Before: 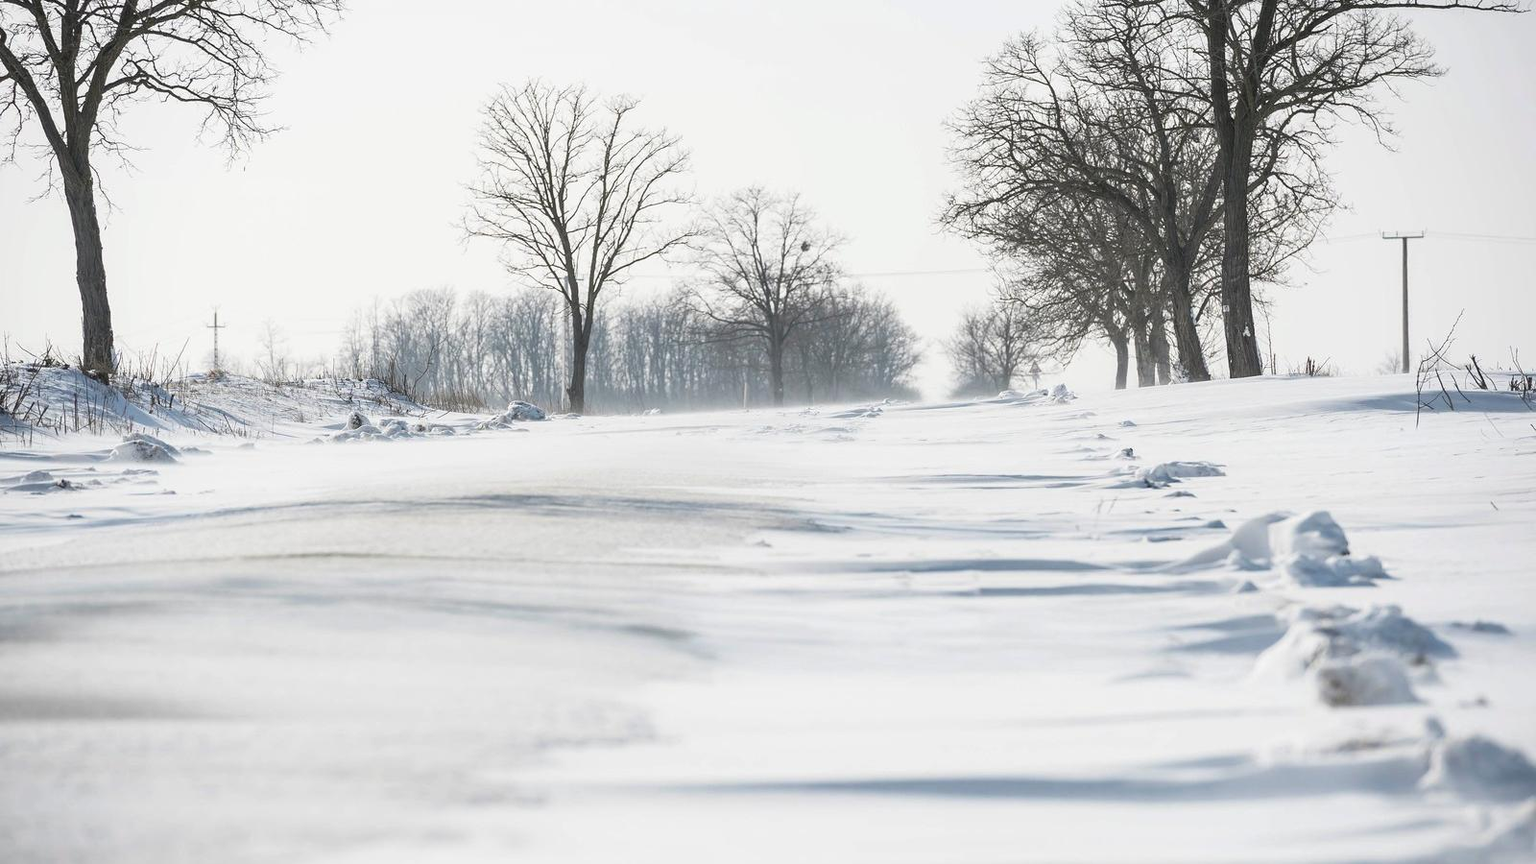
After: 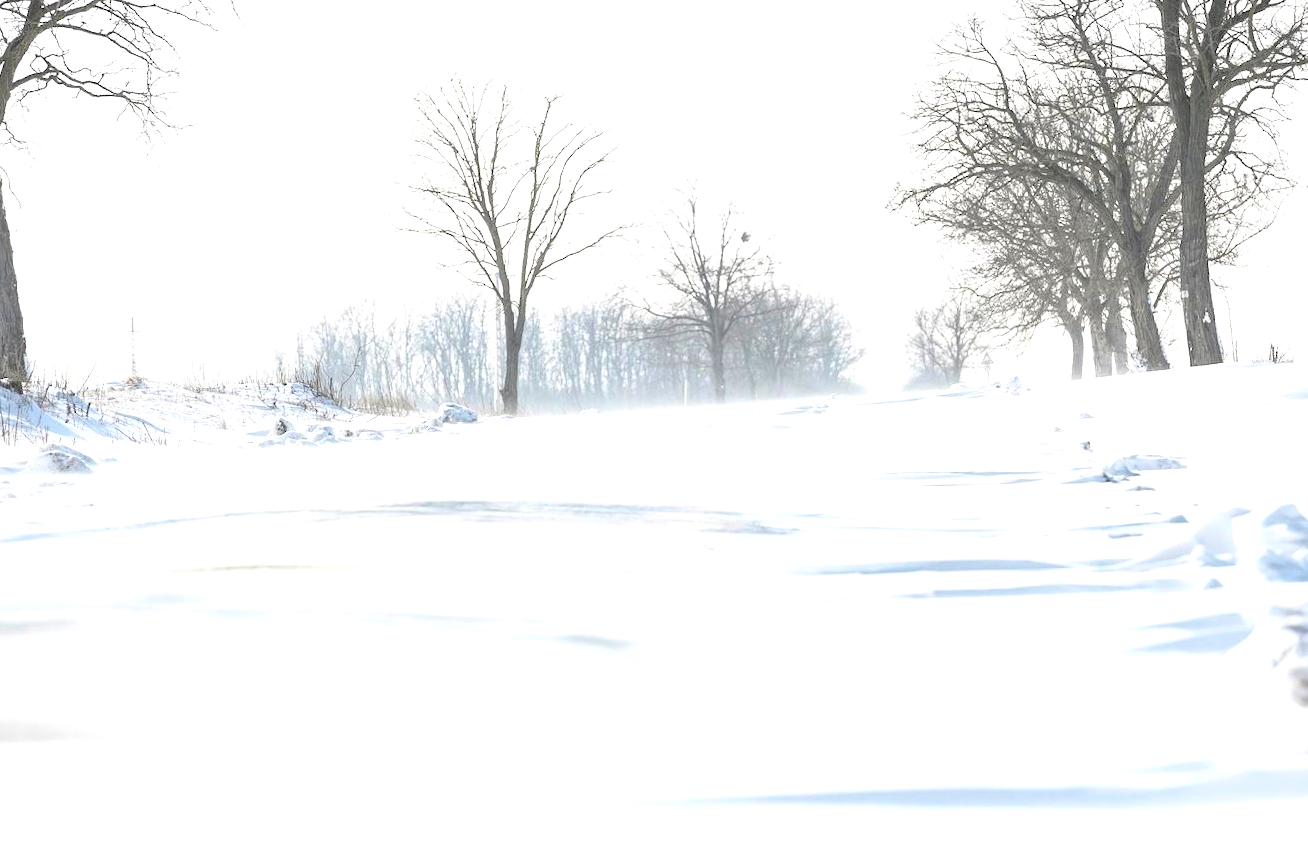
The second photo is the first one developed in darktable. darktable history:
crop and rotate: angle 1°, left 4.281%, top 0.642%, right 11.383%, bottom 2.486%
contrast brightness saturation: contrast 0.14, brightness 0.21
exposure: black level correction 0, exposure 0.9 EV, compensate highlight preservation false
